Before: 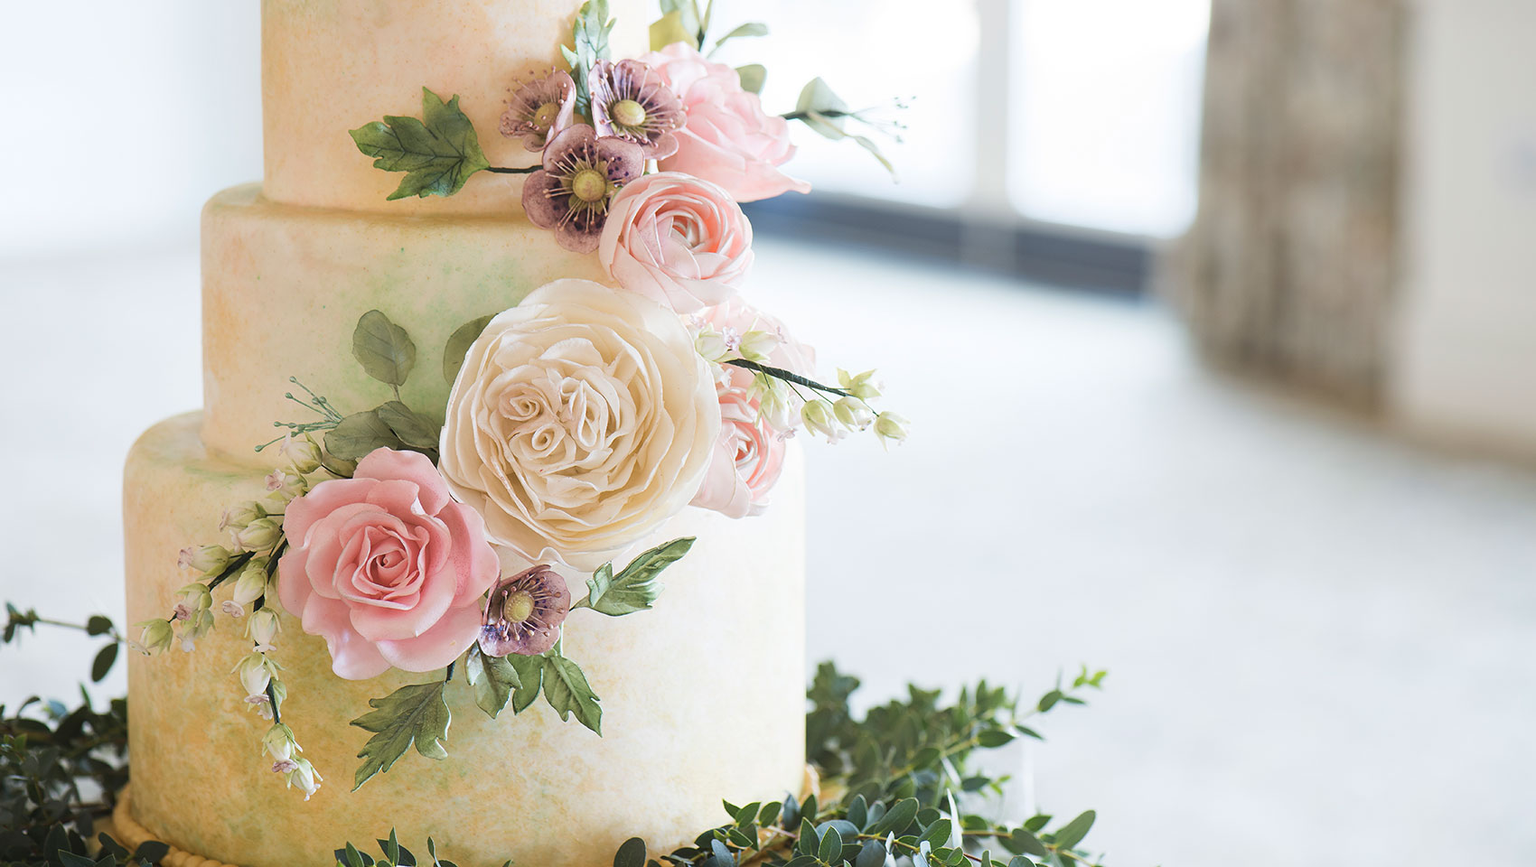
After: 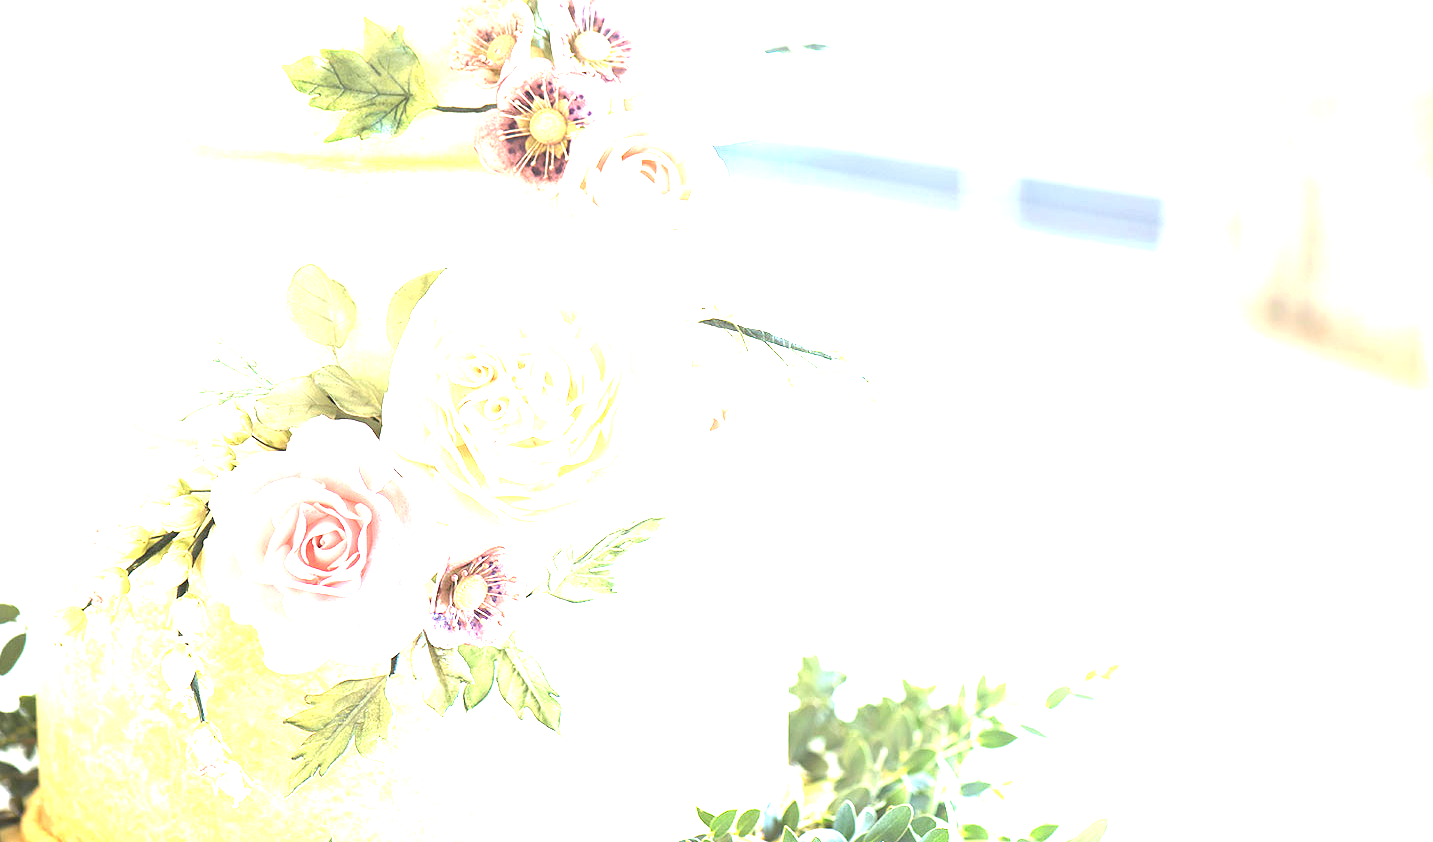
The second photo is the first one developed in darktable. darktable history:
exposure: black level correction 0.001, exposure 2.584 EV, compensate highlight preservation false
crop: left 6.127%, top 8.308%, right 9.546%, bottom 3.884%
